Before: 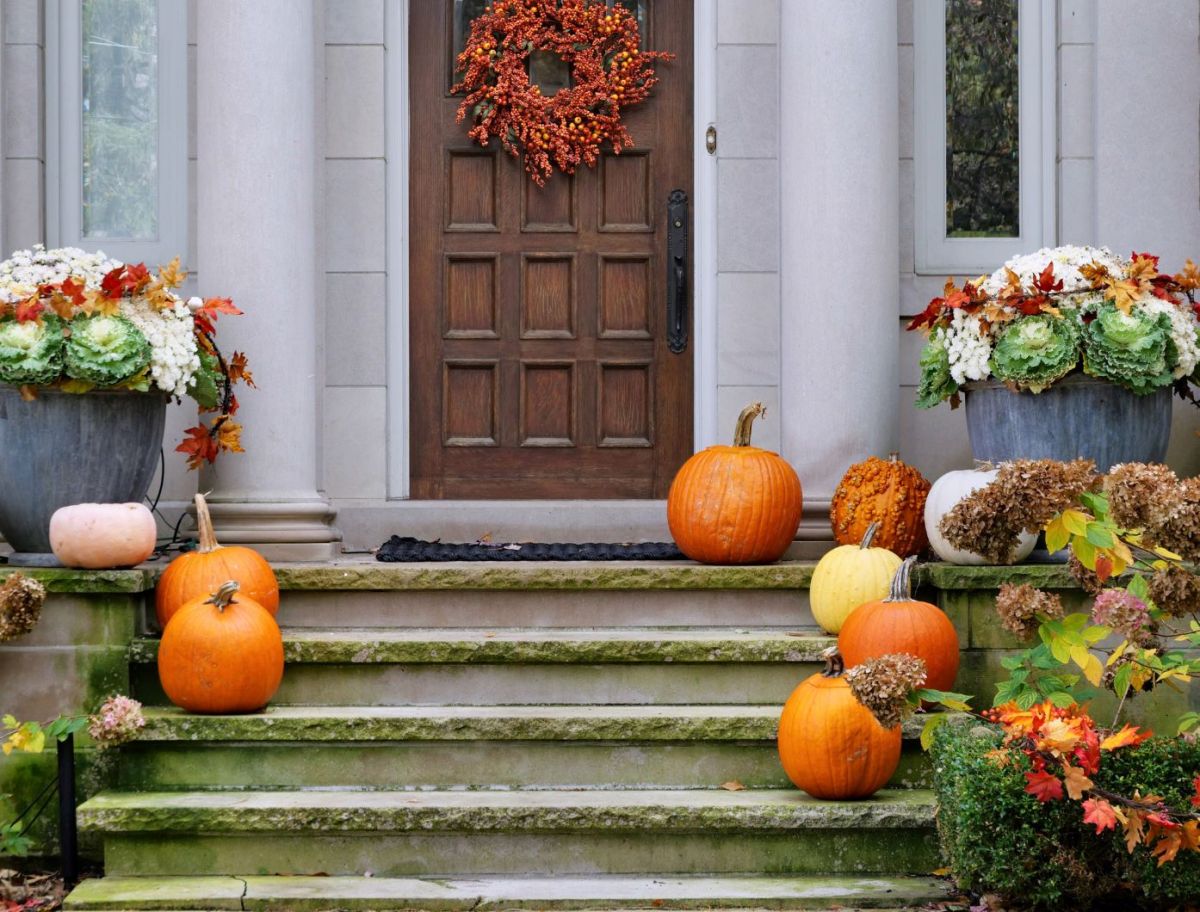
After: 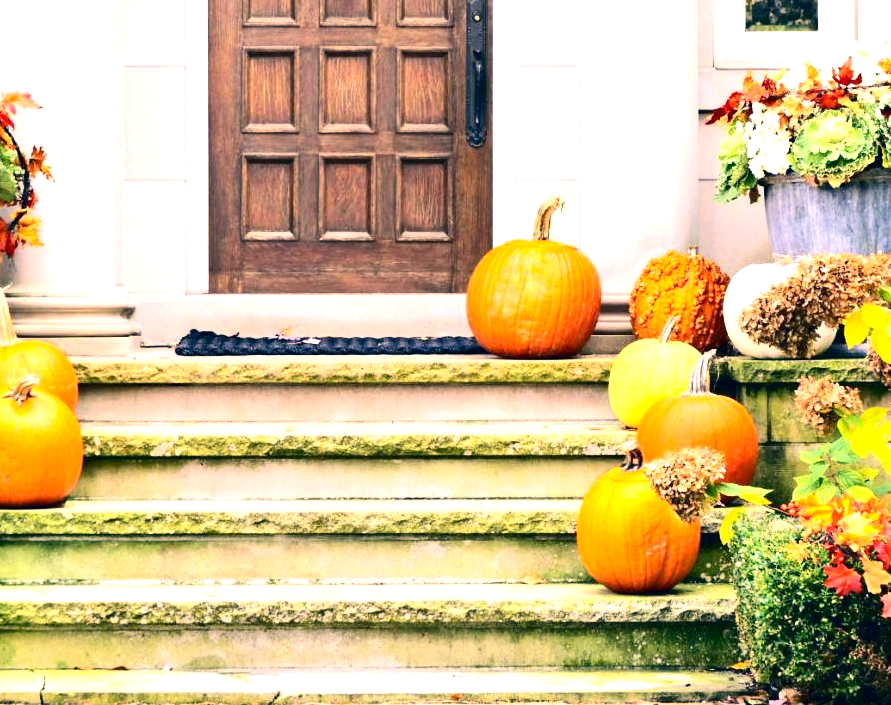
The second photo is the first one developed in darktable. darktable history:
crop: left 16.827%, top 22.617%, right 8.871%
exposure: black level correction 0.001, exposure 1.738 EV, compensate exposure bias true, compensate highlight preservation false
color correction: highlights a* 10.31, highlights b* 13.91, shadows a* -9.55, shadows b* -15.13
contrast brightness saturation: contrast 0.285
